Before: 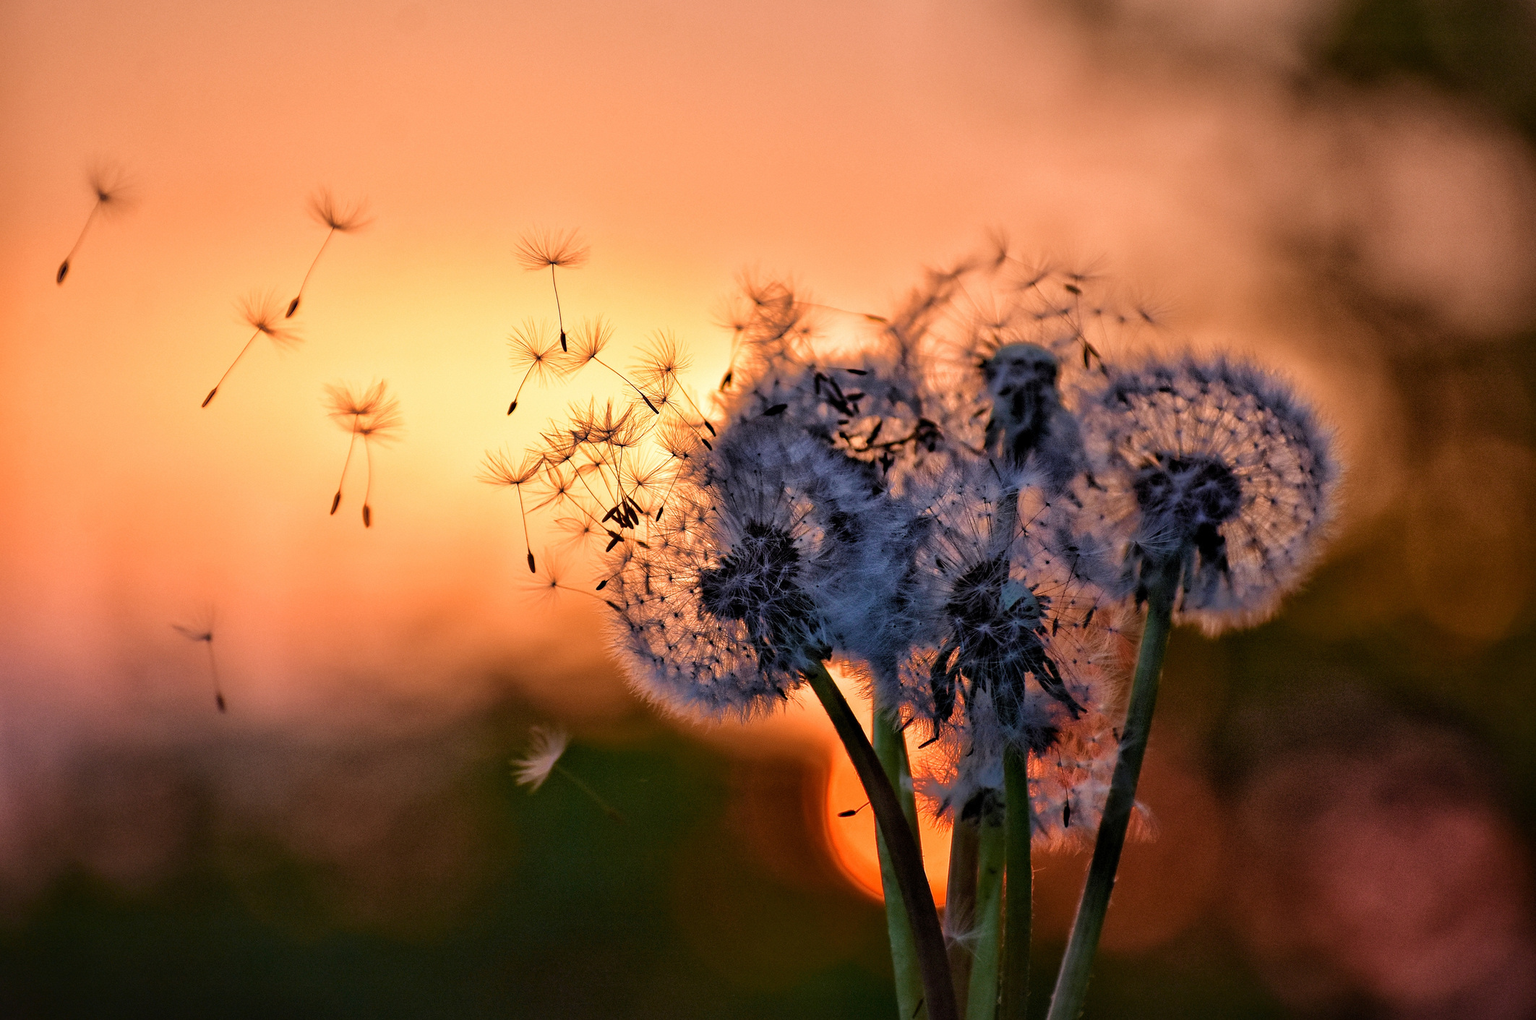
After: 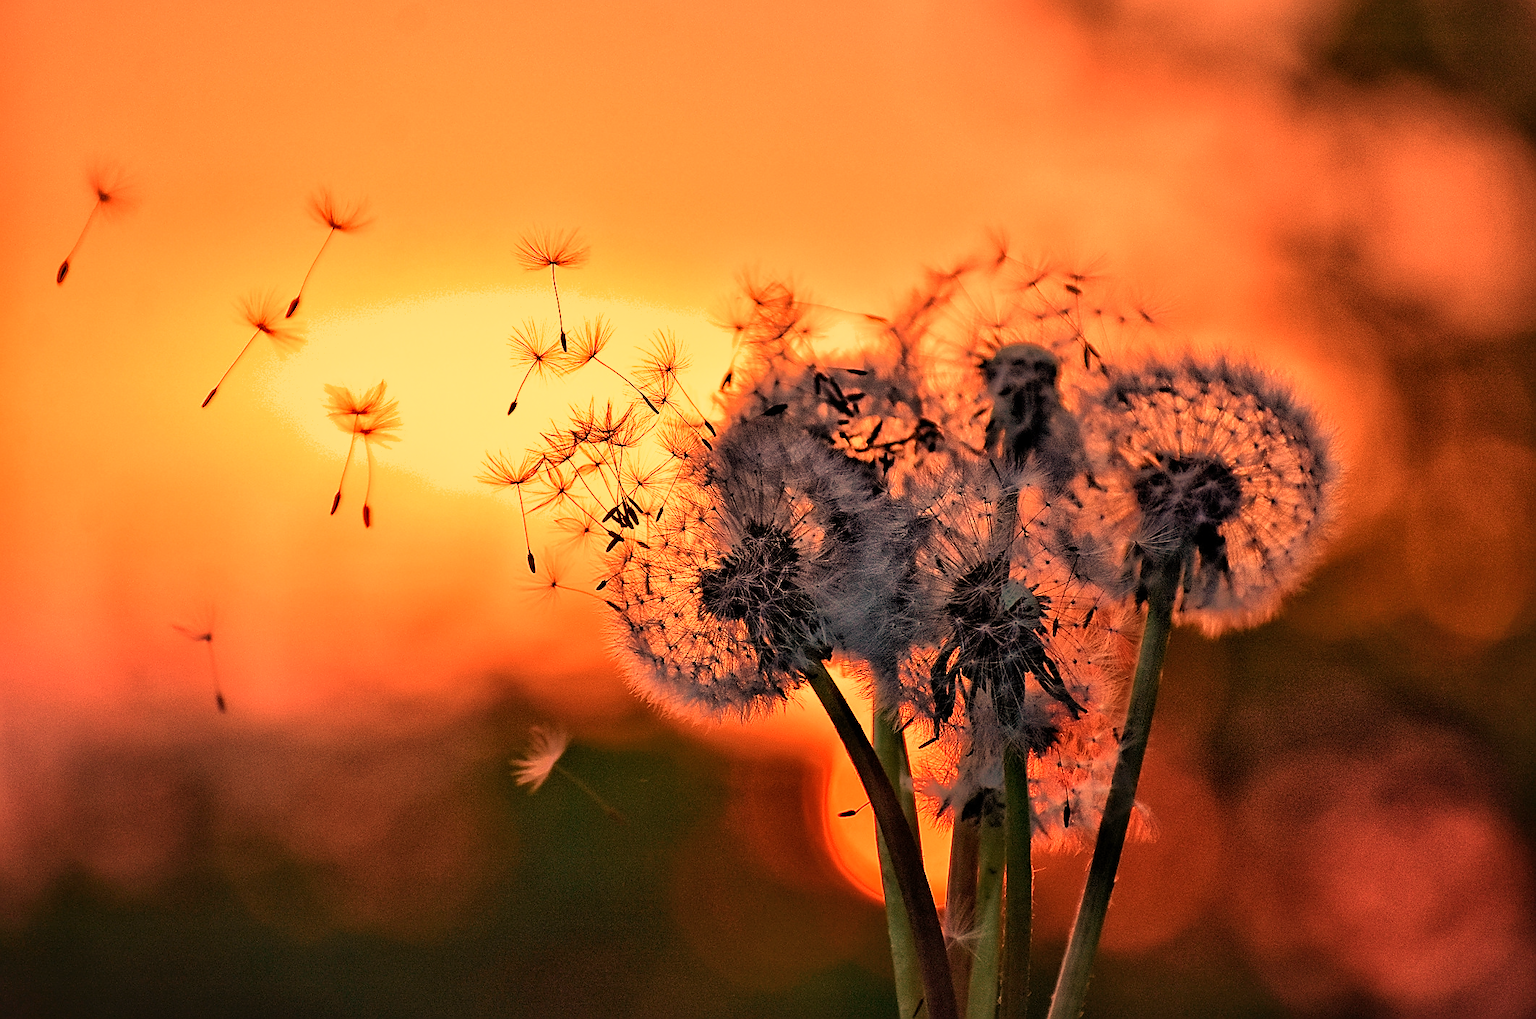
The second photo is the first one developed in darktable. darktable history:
tone equalizer: on, module defaults
white balance: red 1.467, blue 0.684
shadows and highlights: shadows 29.61, highlights -30.47, low approximation 0.01, soften with gaussian
sharpen: radius 1.4, amount 1.25, threshold 0.7
